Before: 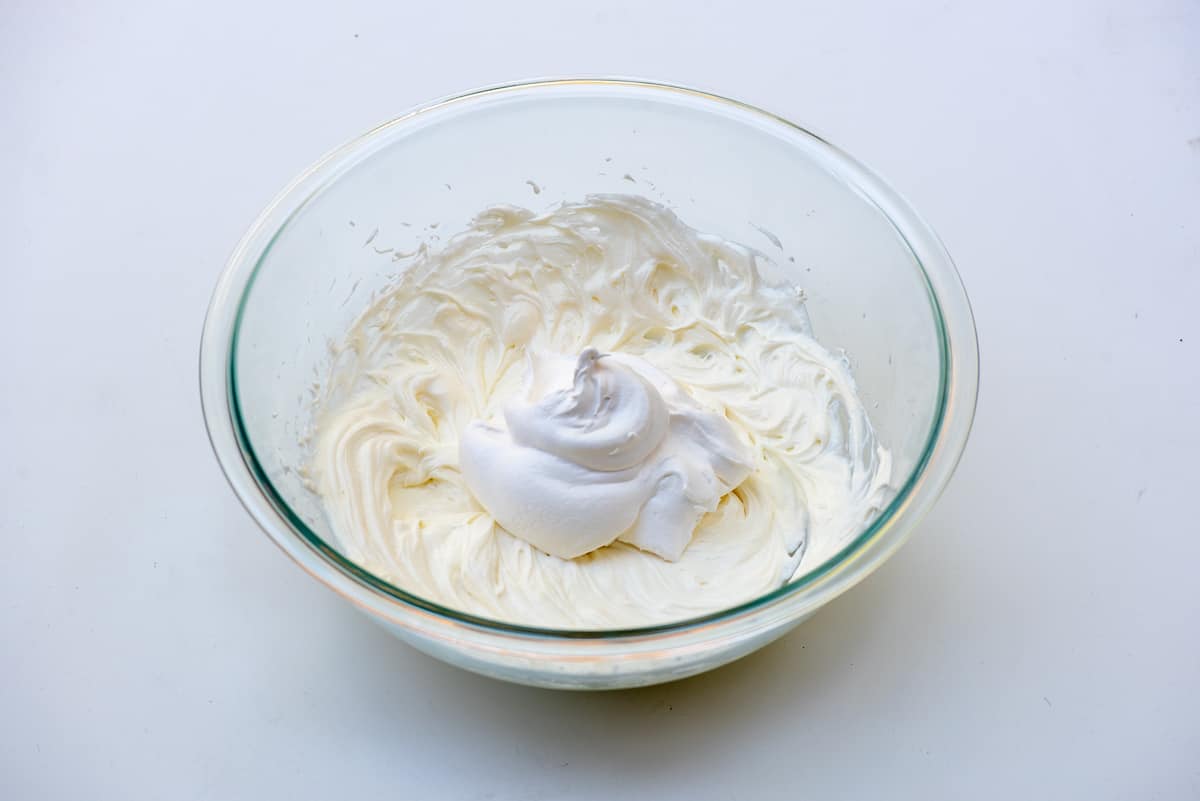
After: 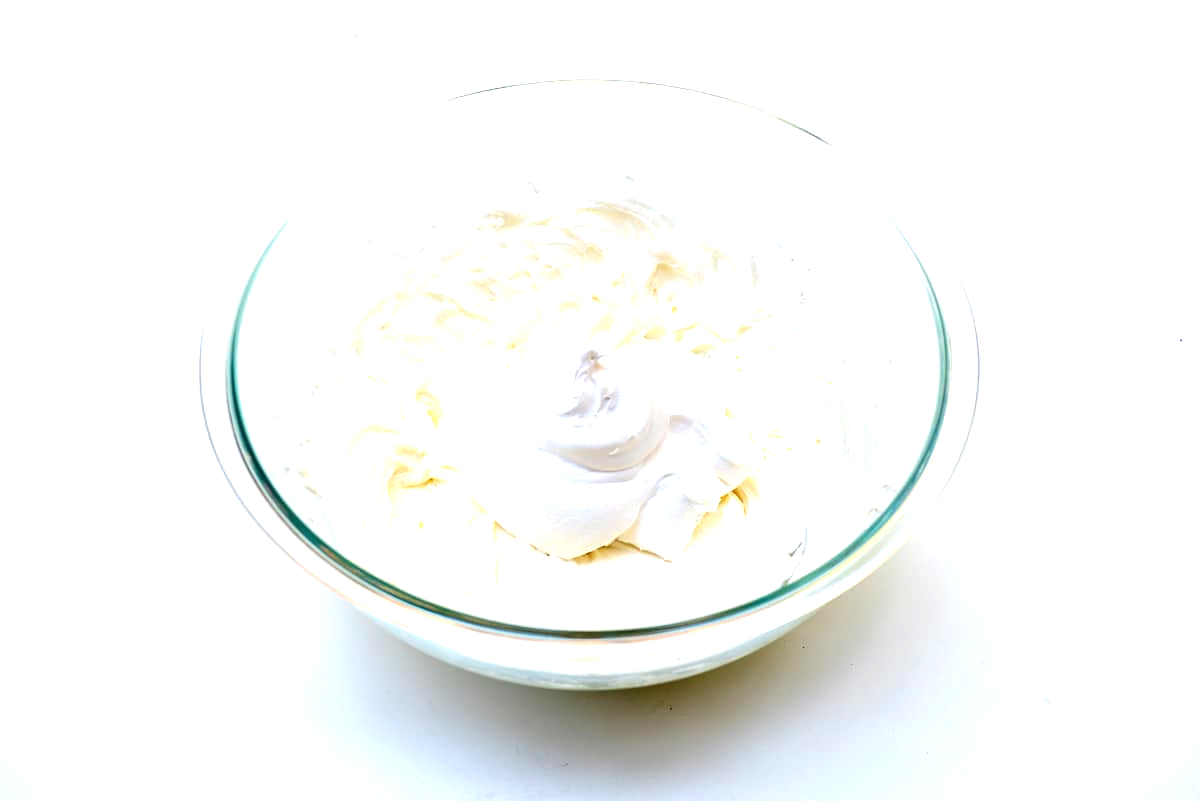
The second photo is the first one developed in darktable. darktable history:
exposure: black level correction 0, exposure 1.011 EV, compensate highlight preservation false
